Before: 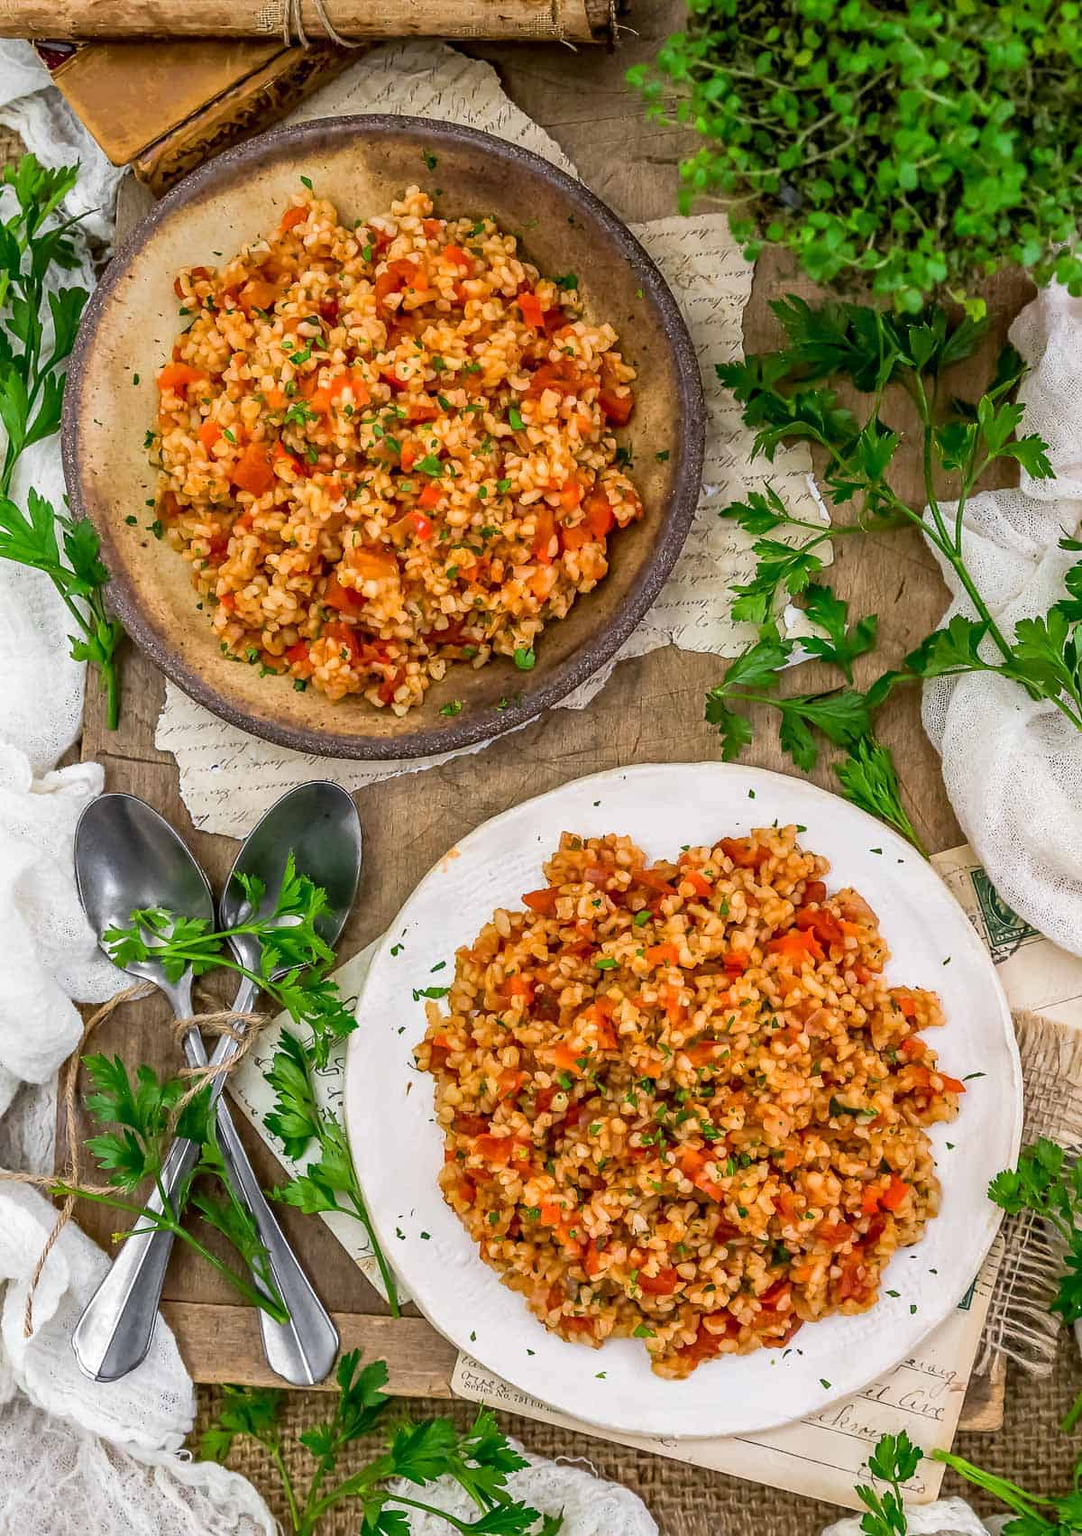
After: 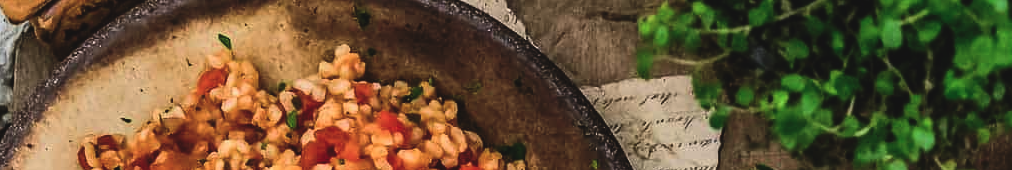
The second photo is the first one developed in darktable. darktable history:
crop and rotate: left 9.644%, top 9.491%, right 6.021%, bottom 80.509%
contrast brightness saturation: contrast 0.28
filmic rgb: black relative exposure -7.92 EV, white relative exposure 4.13 EV, threshold 3 EV, hardness 4.02, latitude 51.22%, contrast 1.013, shadows ↔ highlights balance 5.35%, color science v5 (2021), contrast in shadows safe, contrast in highlights safe, enable highlight reconstruction true
rgb curve: curves: ch0 [(0, 0.186) (0.314, 0.284) (0.775, 0.708) (1, 1)], compensate middle gray true, preserve colors none
white balance: red 1, blue 1
